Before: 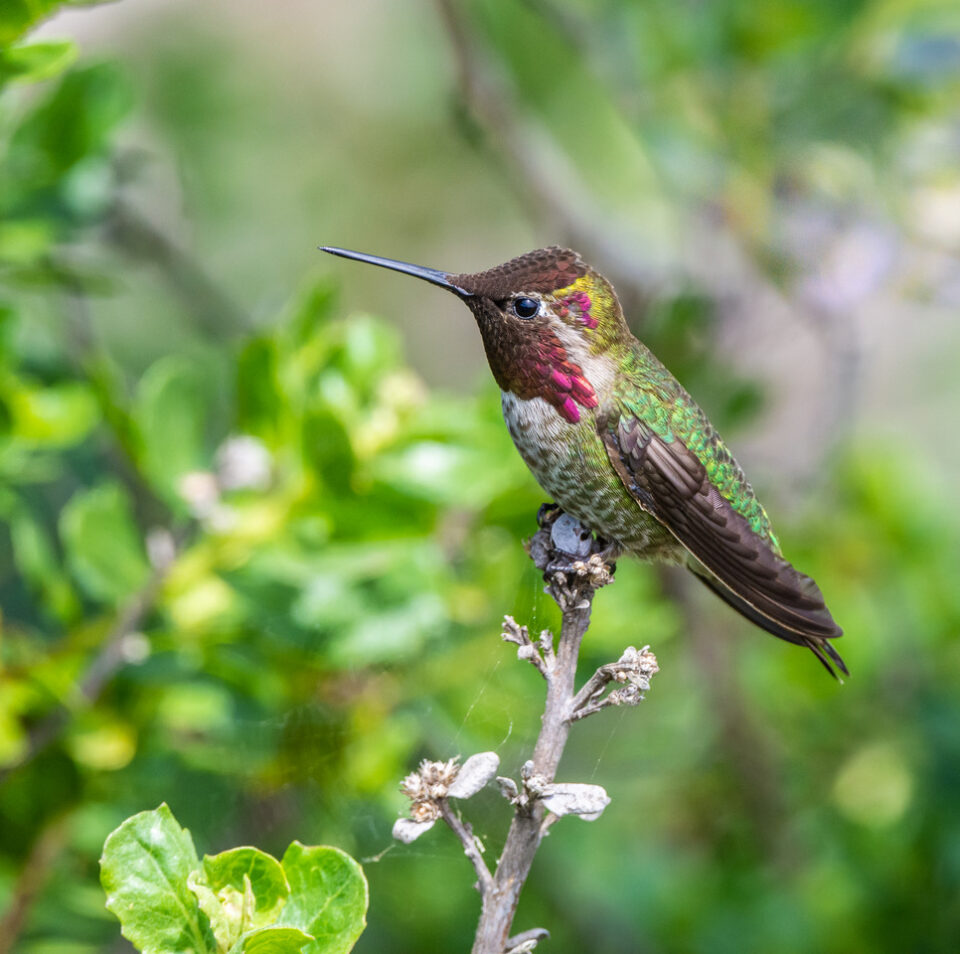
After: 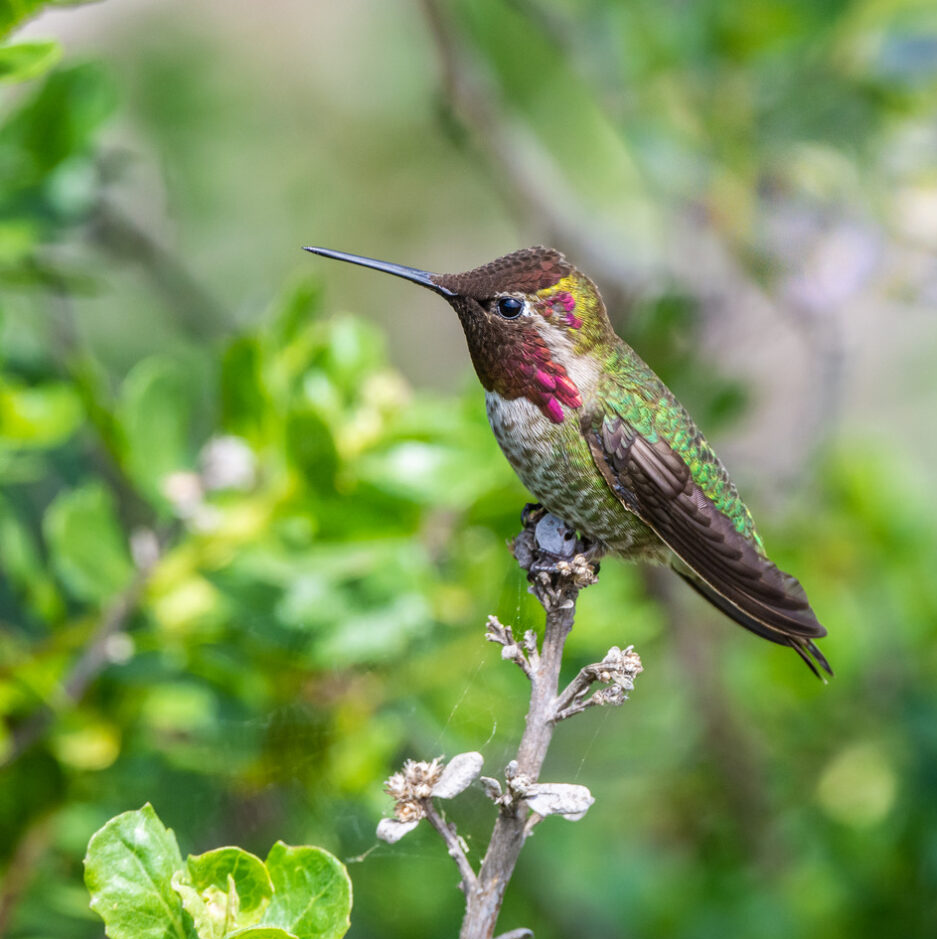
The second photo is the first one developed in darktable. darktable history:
crop and rotate: left 1.714%, right 0.603%, bottom 1.541%
